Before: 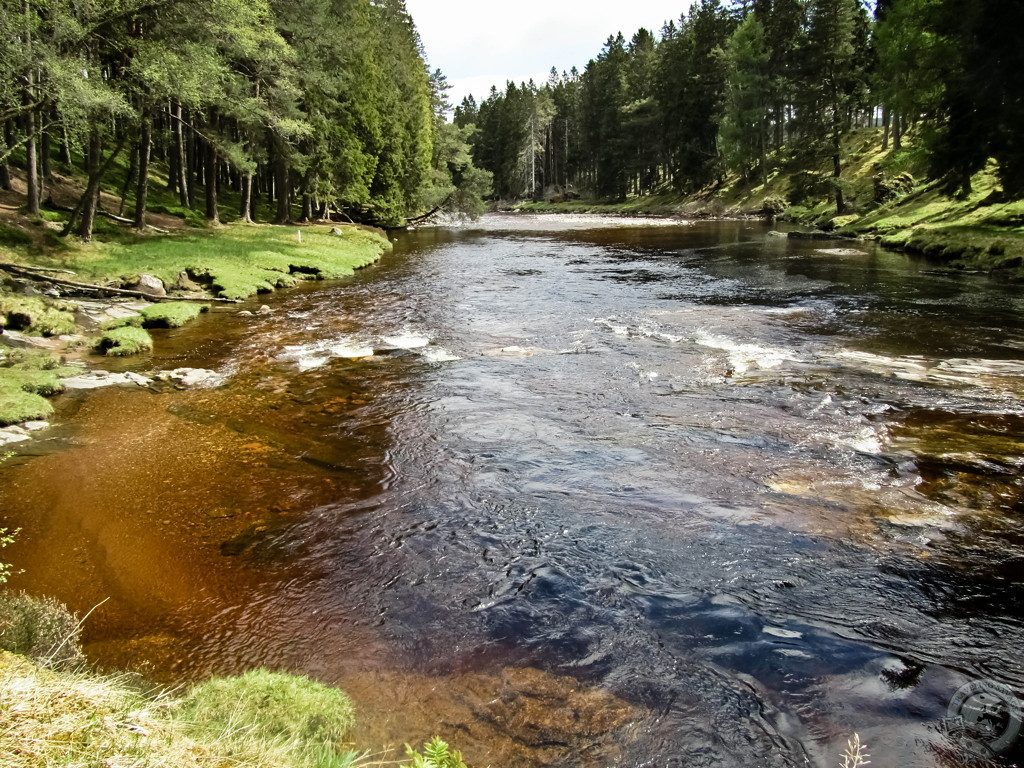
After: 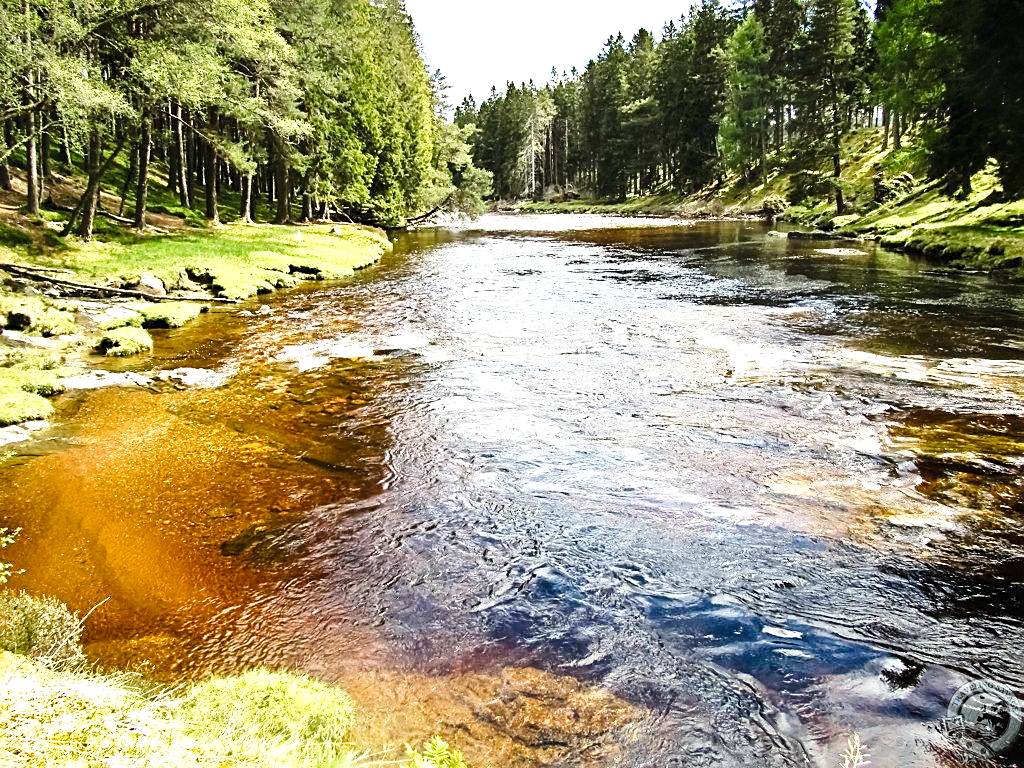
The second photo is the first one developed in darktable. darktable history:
color balance rgb: perceptual saturation grading › global saturation 0.633%, global vibrance 20.574%
tone curve: curves: ch0 [(0, 0) (0.003, 0.008) (0.011, 0.017) (0.025, 0.027) (0.044, 0.043) (0.069, 0.059) (0.1, 0.086) (0.136, 0.112) (0.177, 0.152) (0.224, 0.203) (0.277, 0.277) (0.335, 0.346) (0.399, 0.439) (0.468, 0.527) (0.543, 0.613) (0.623, 0.693) (0.709, 0.787) (0.801, 0.863) (0.898, 0.927) (1, 1)], preserve colors none
sharpen: on, module defaults
exposure: black level correction 0, exposure 1.102 EV, compensate highlight preservation false
